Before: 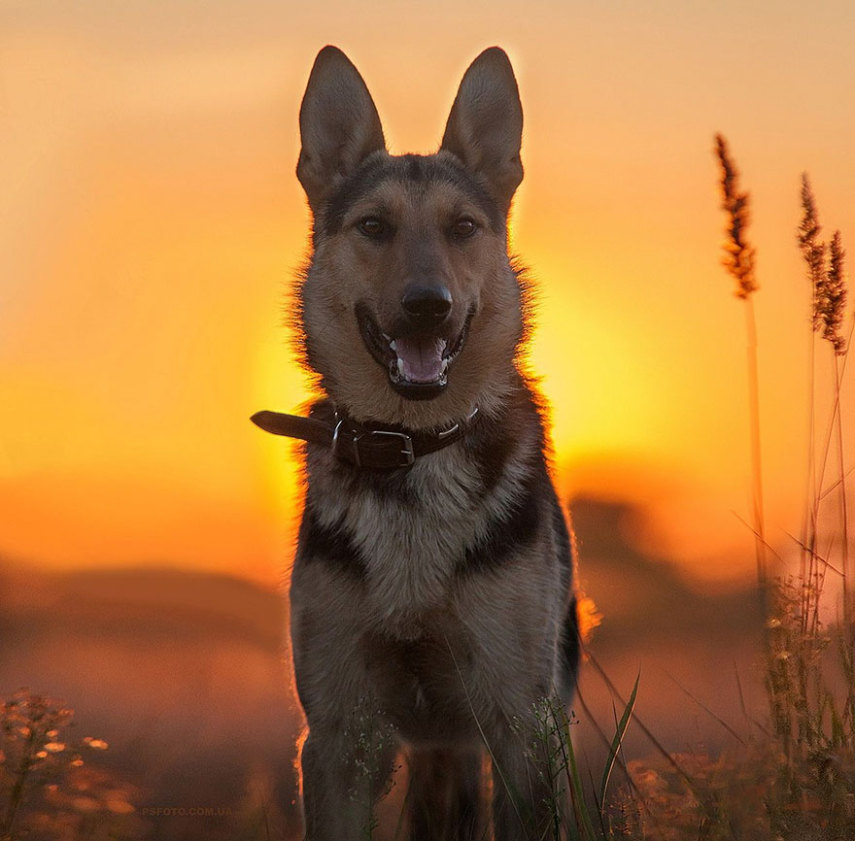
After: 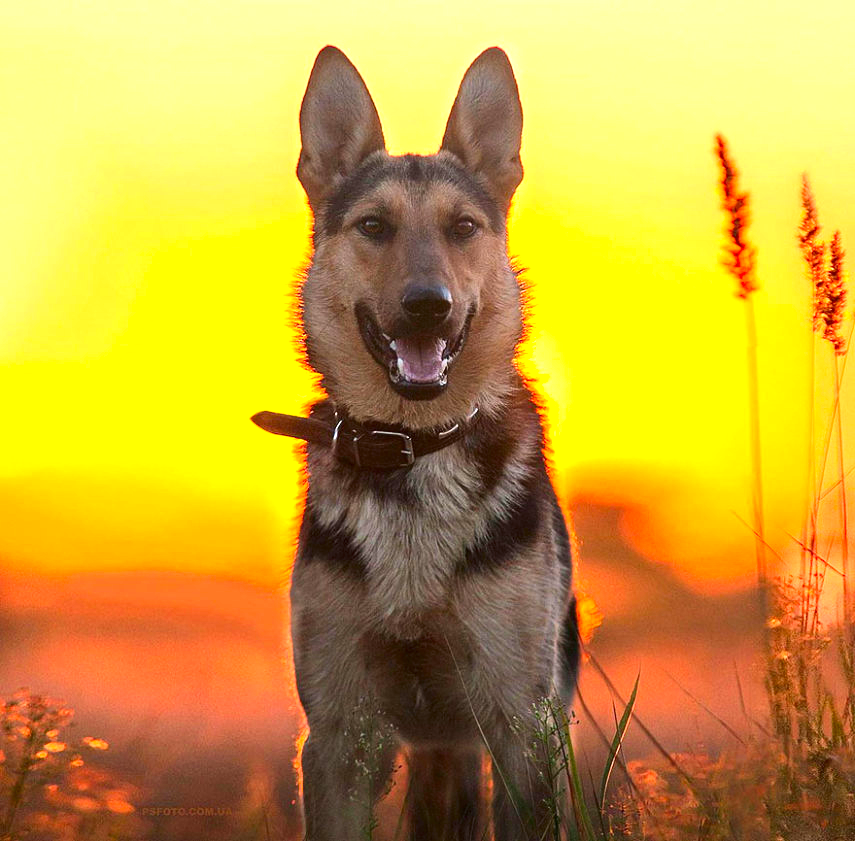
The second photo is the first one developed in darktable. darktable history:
exposure: black level correction 0, exposure 1.382 EV, compensate highlight preservation false
color correction: highlights b* -0.014
contrast brightness saturation: contrast 0.168, saturation 0.323
